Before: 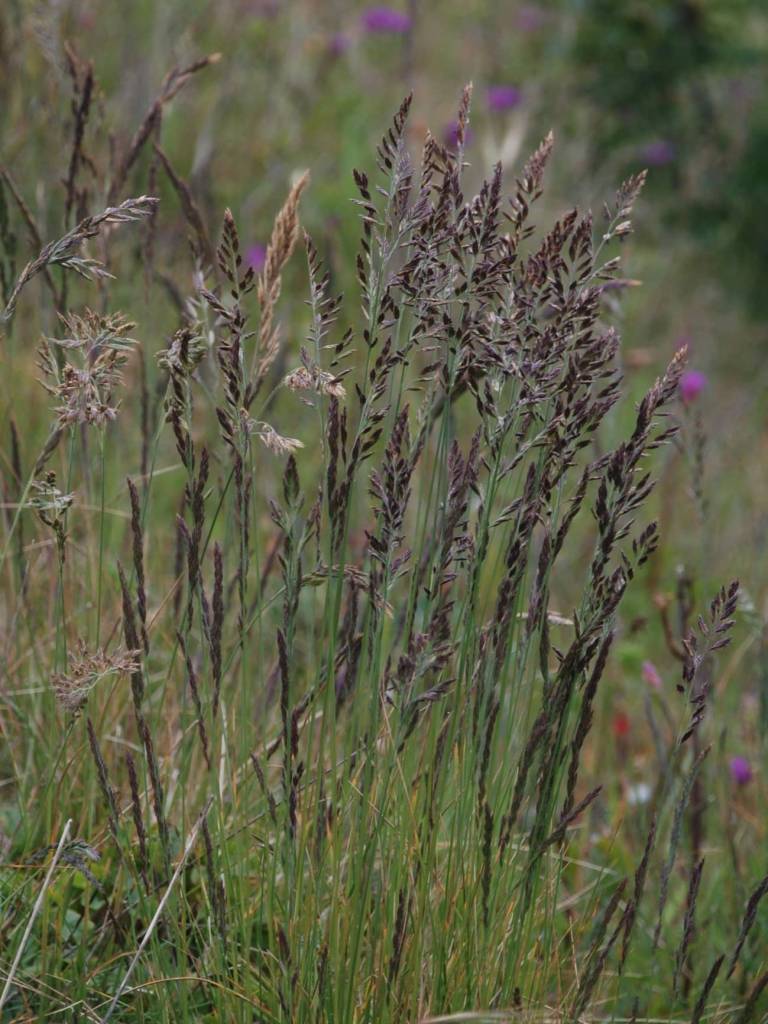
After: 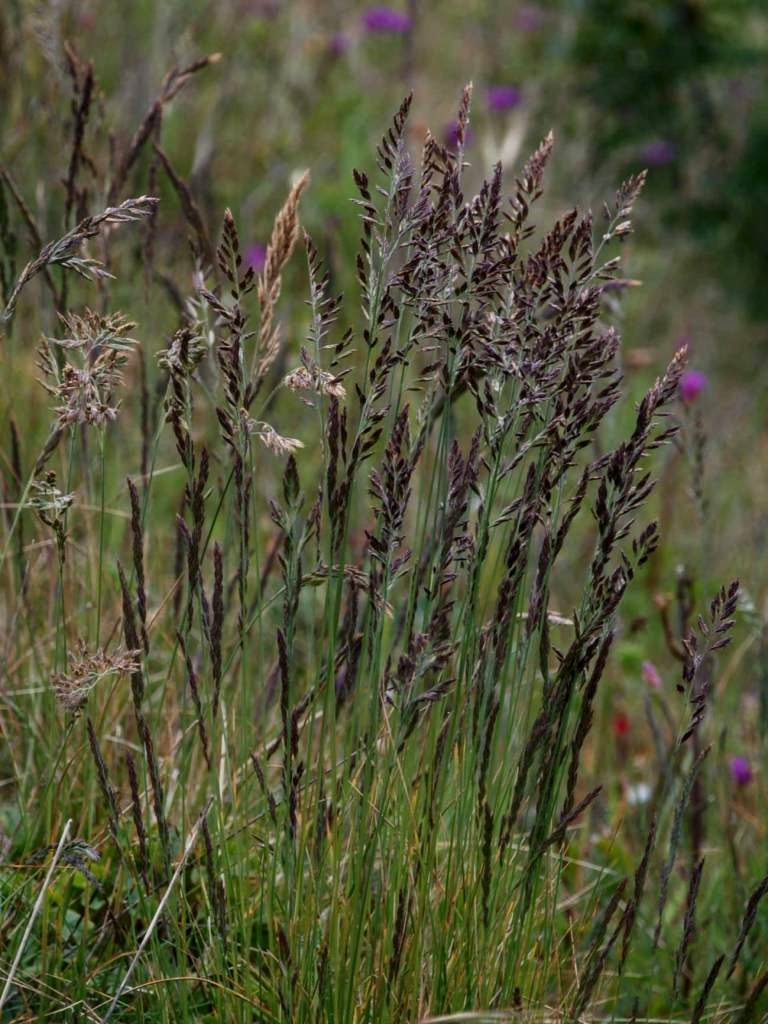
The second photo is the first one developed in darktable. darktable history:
contrast brightness saturation: contrast 0.13, brightness -0.05, saturation 0.16
local contrast: on, module defaults
